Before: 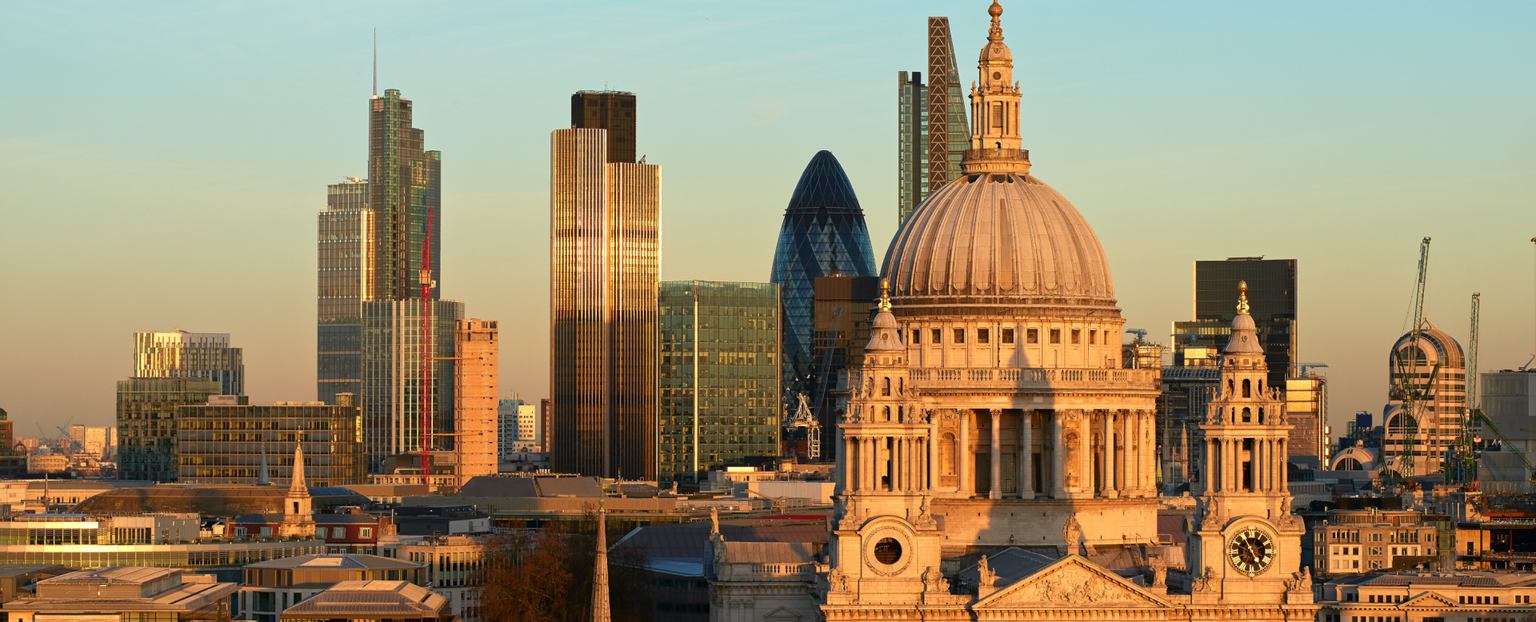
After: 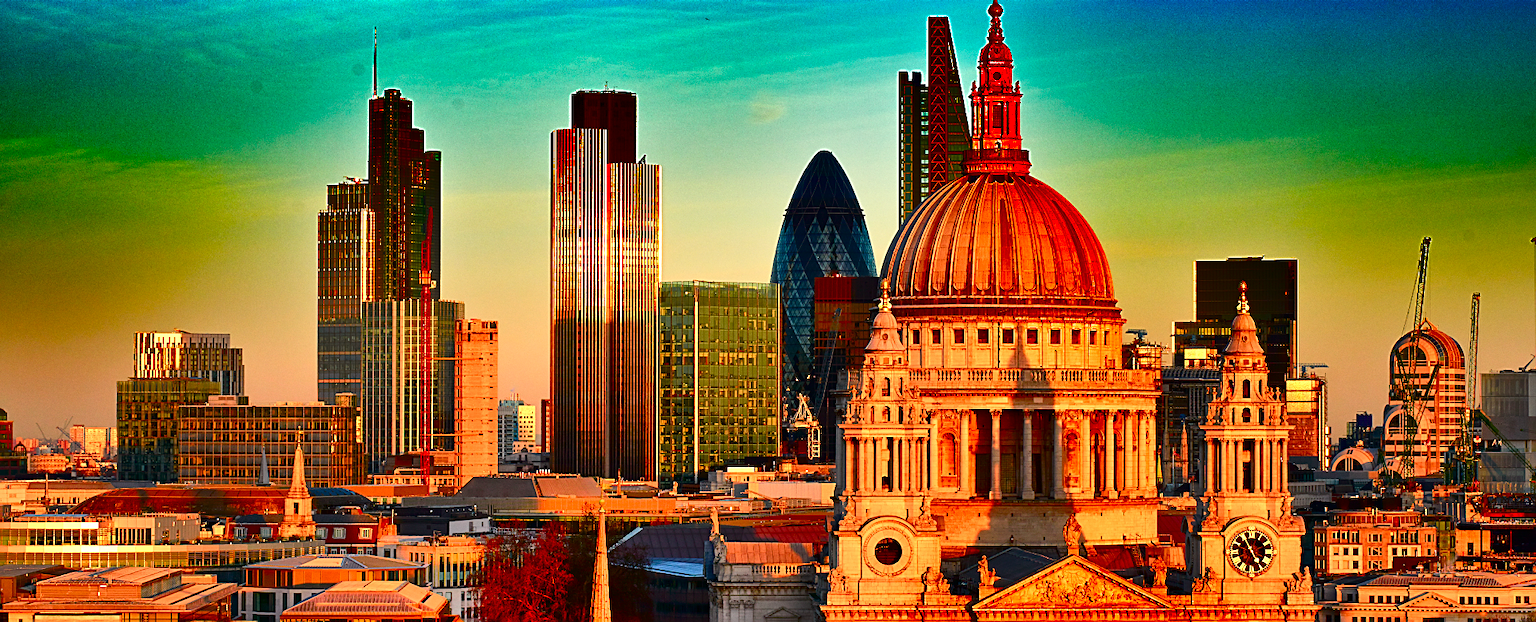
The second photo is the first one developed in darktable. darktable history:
shadows and highlights: radius 123.98, shadows 100, white point adjustment -3, highlights -100, highlights color adjustment 89.84%, soften with gaussian
exposure: exposure 0.64 EV, compensate highlight preservation false
tone curve: curves: ch0 [(0, 0) (0.106, 0.026) (0.275, 0.155) (0.392, 0.314) (0.513, 0.481) (0.657, 0.667) (1, 1)]; ch1 [(0, 0) (0.5, 0.511) (0.536, 0.579) (0.587, 0.69) (1, 1)]; ch2 [(0, 0) (0.5, 0.5) (0.55, 0.552) (0.625, 0.699) (1, 1)], color space Lab, independent channels, preserve colors none
white balance: emerald 1
sharpen: on, module defaults
grain: coarseness 0.09 ISO, strength 10%
color balance rgb: perceptual saturation grading › global saturation 20%, perceptual saturation grading › highlights -25%, perceptual saturation grading › shadows 50%, global vibrance -25%
